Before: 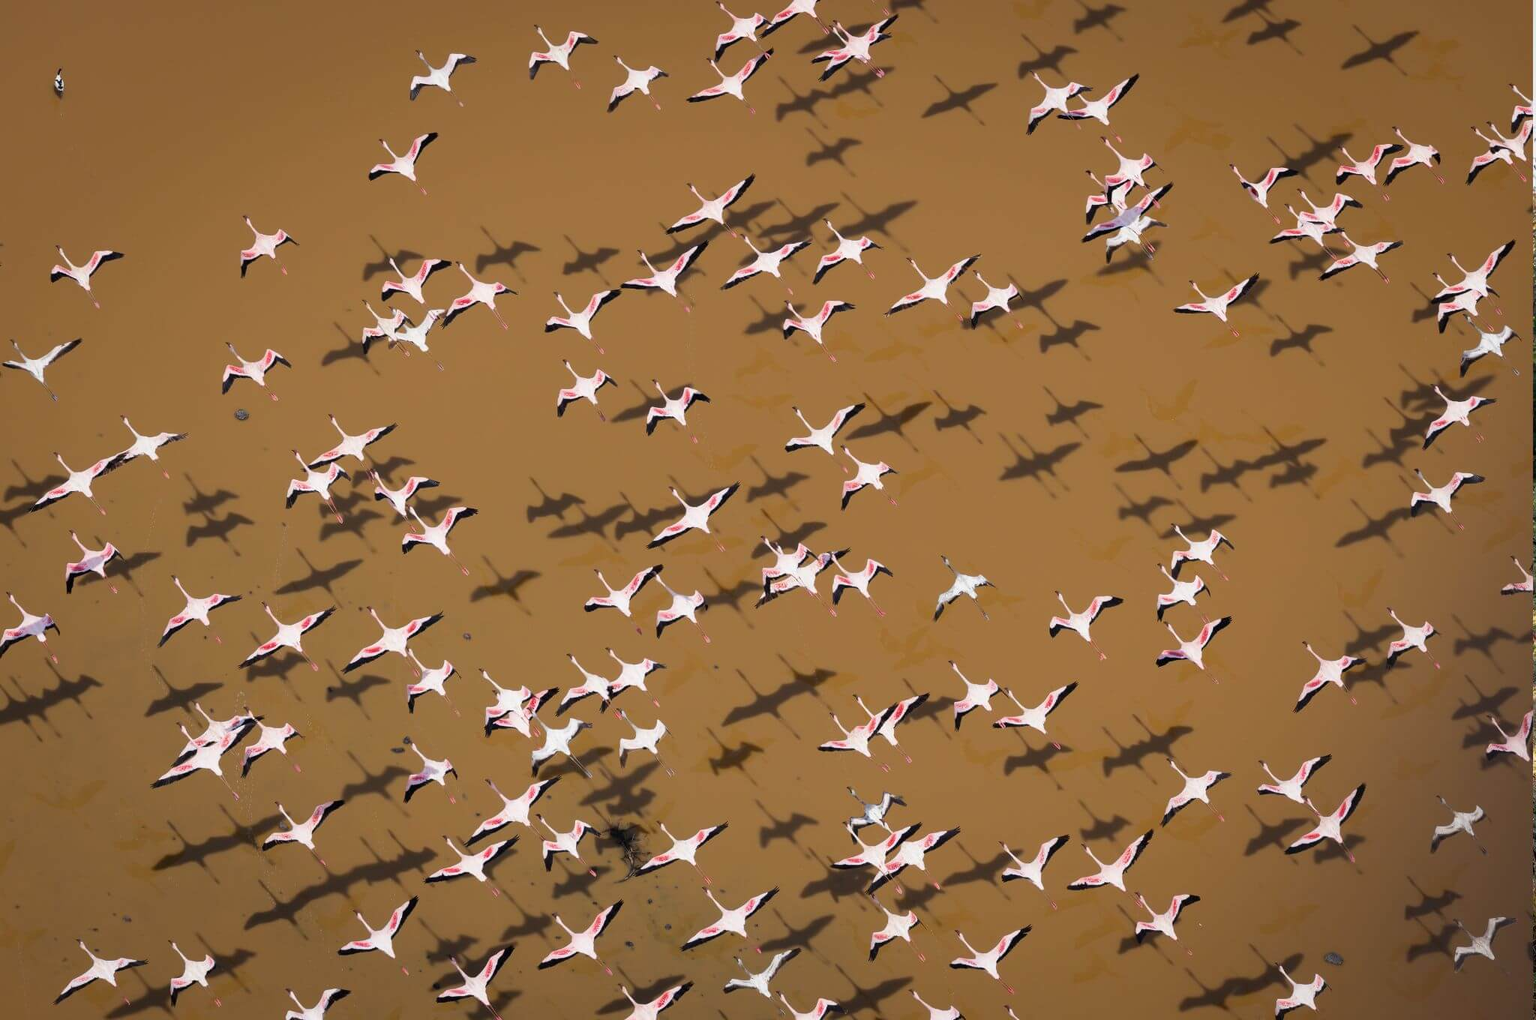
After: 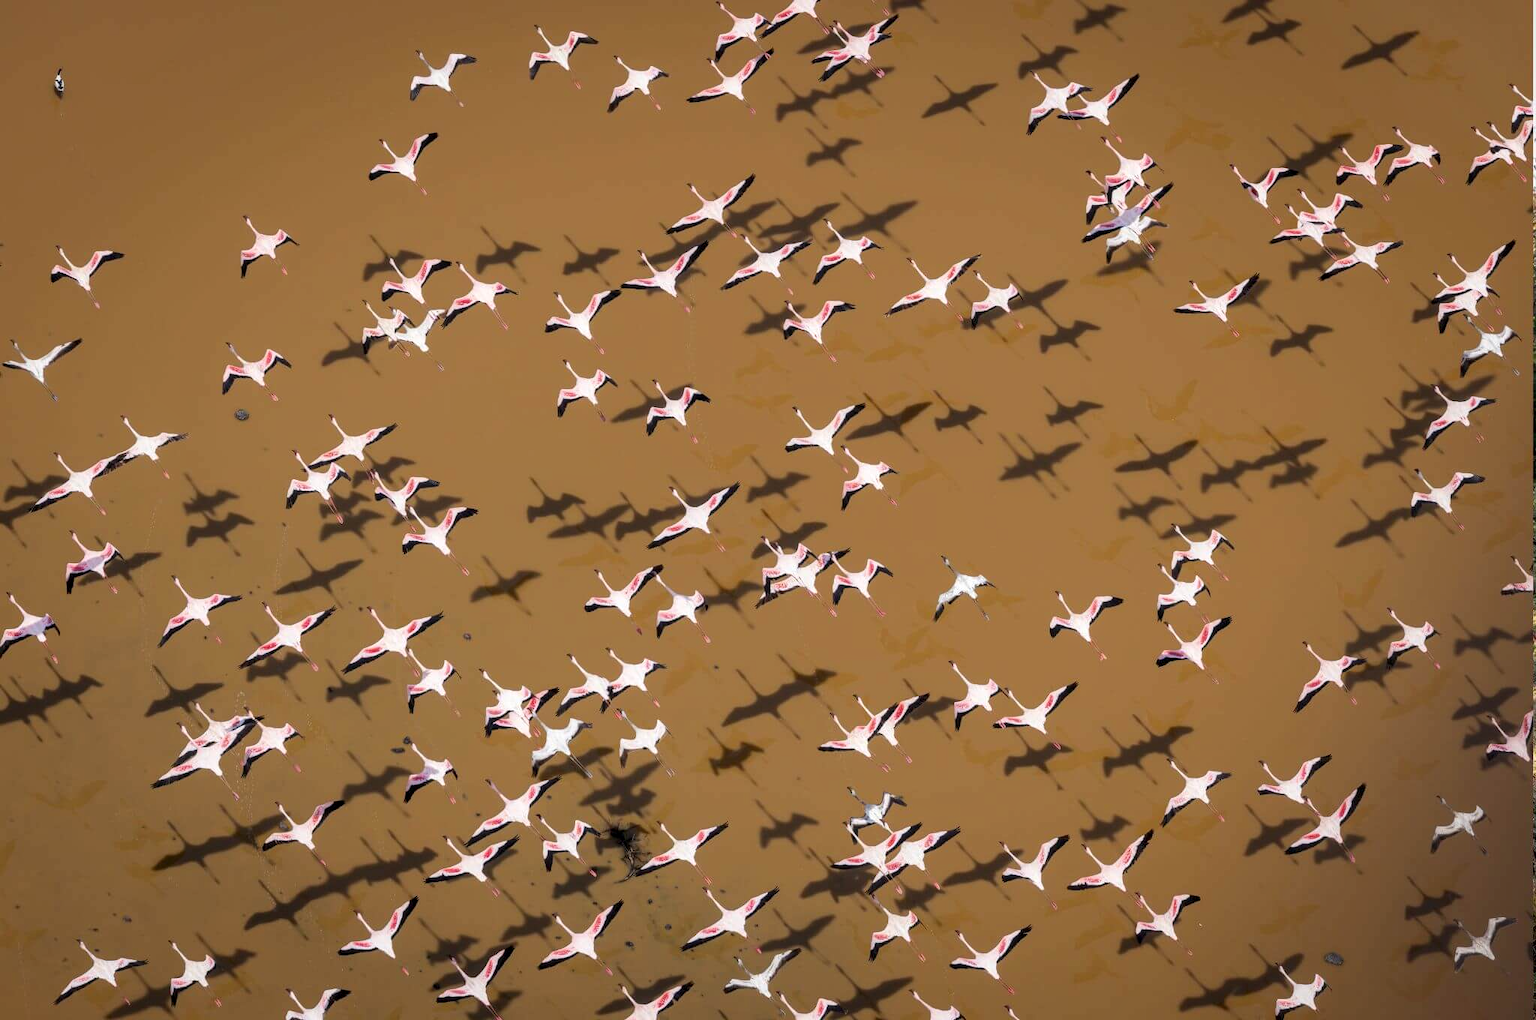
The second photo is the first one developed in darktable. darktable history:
color zones: curves: ch0 [(0, 0.5) (0.143, 0.5) (0.286, 0.5) (0.429, 0.5) (0.571, 0.5) (0.714, 0.476) (0.857, 0.5) (1, 0.5)]; ch2 [(0, 0.5) (0.143, 0.5) (0.286, 0.5) (0.429, 0.5) (0.571, 0.5) (0.714, 0.487) (0.857, 0.5) (1, 0.5)]
exposure: compensate highlight preservation false
local contrast: on, module defaults
